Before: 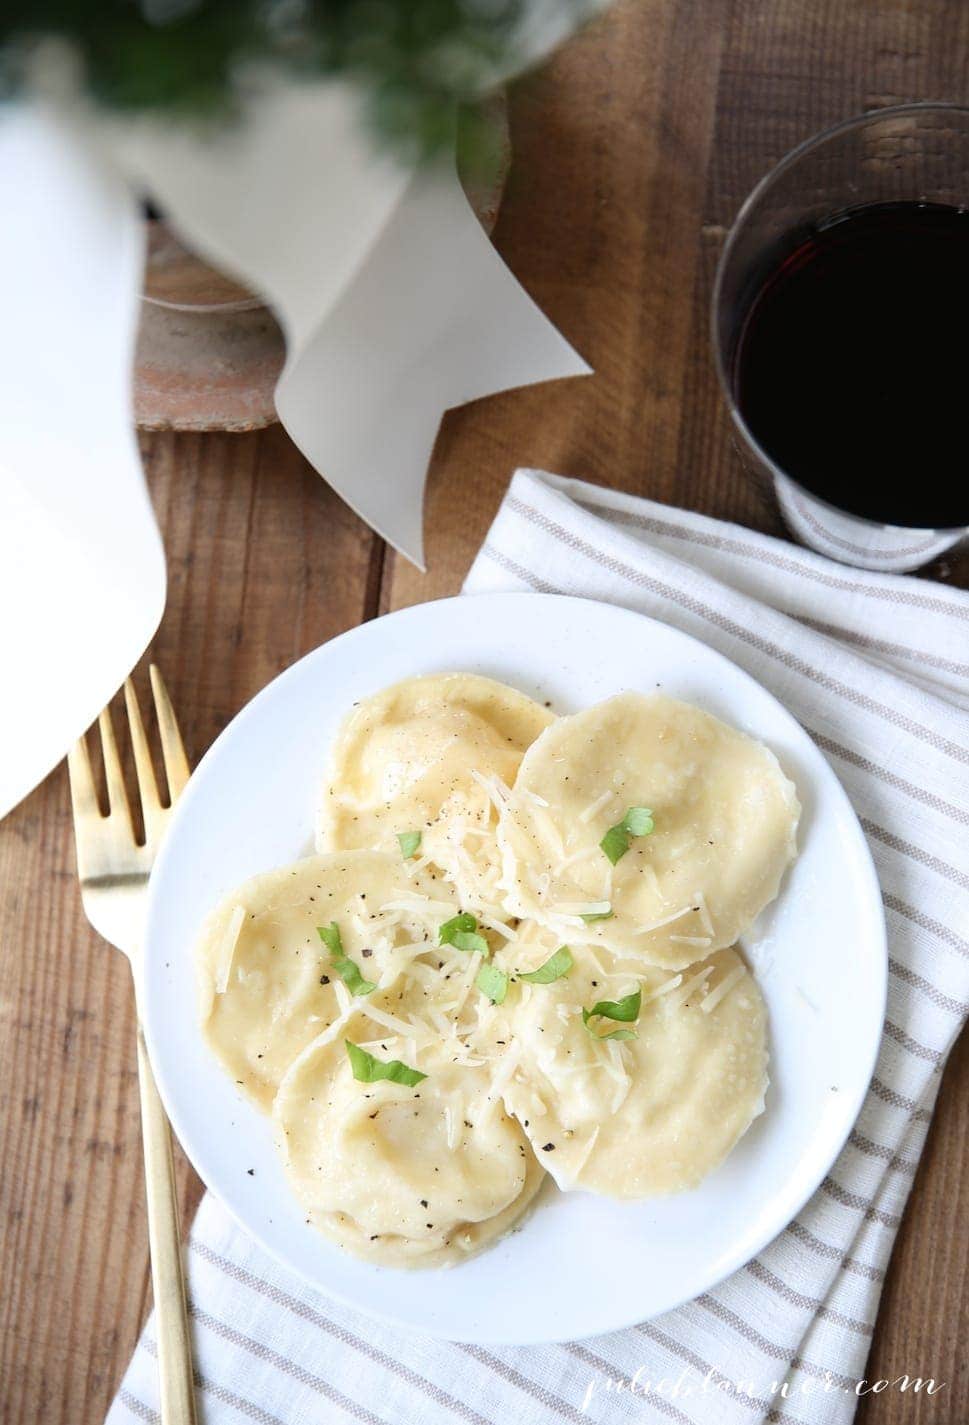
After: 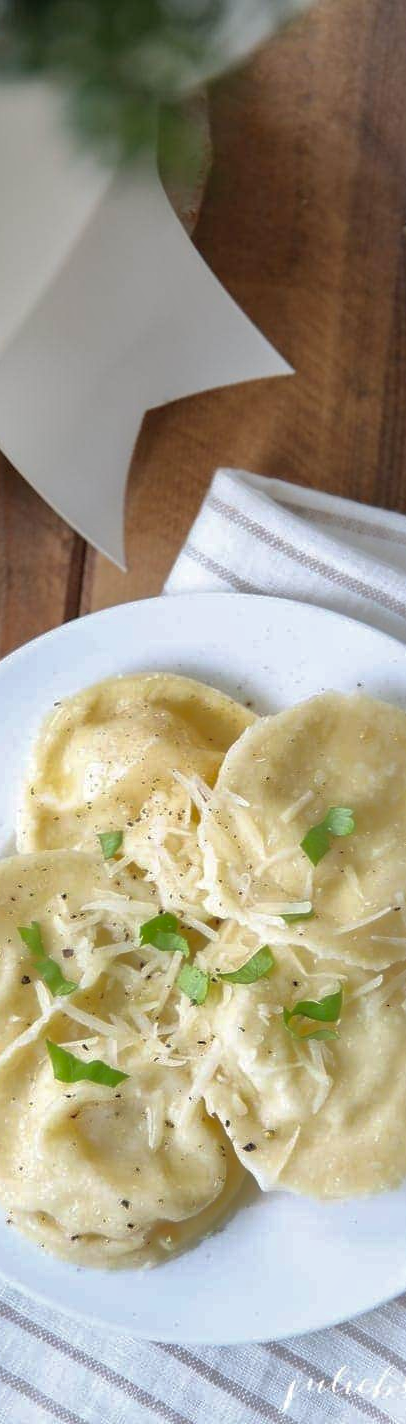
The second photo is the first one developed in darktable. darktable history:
crop: left 30.886%, right 27.178%
shadows and highlights: shadows 40.14, highlights -59.94
